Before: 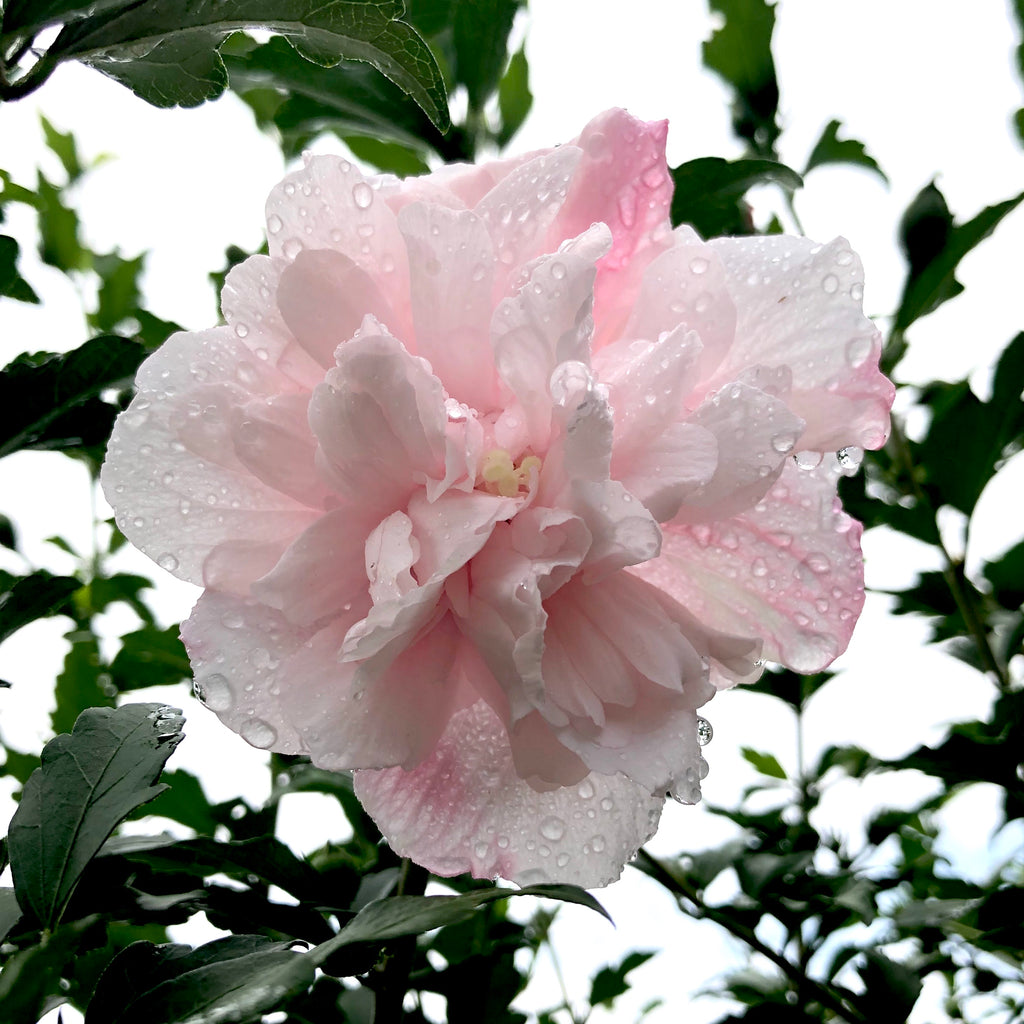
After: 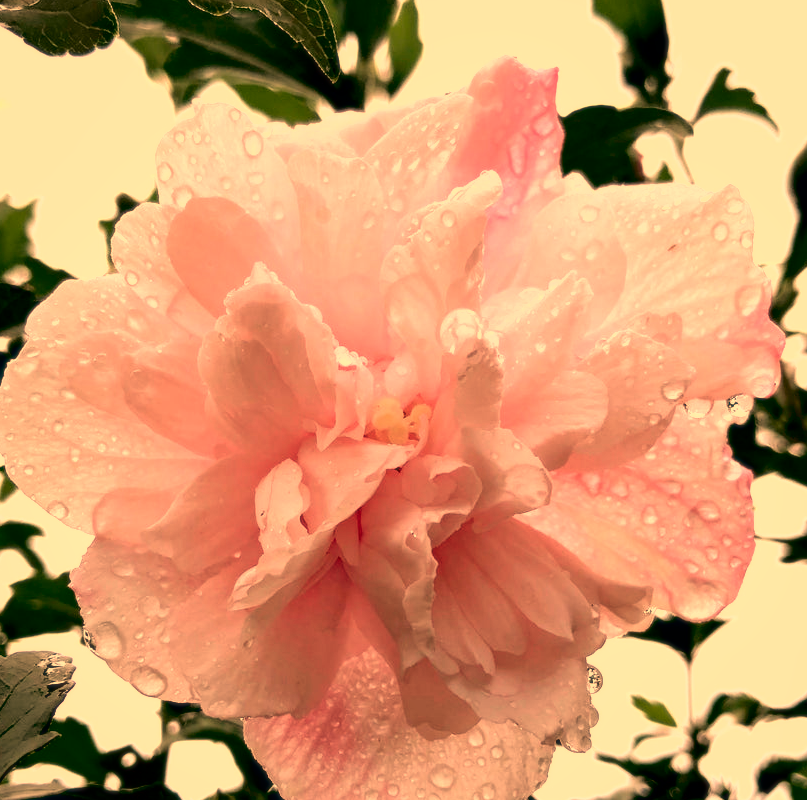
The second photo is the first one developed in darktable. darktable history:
local contrast: mode bilateral grid, contrast 20, coarseness 50, detail 120%, midtone range 0.2
fill light: exposure -2 EV, width 8.6
haze removal: adaptive false
rotate and perspective: automatic cropping off
soften: size 10%, saturation 50%, brightness 0.2 EV, mix 10%
white balance: red 1.467, blue 0.684
crop and rotate: left 10.77%, top 5.1%, right 10.41%, bottom 16.76%
